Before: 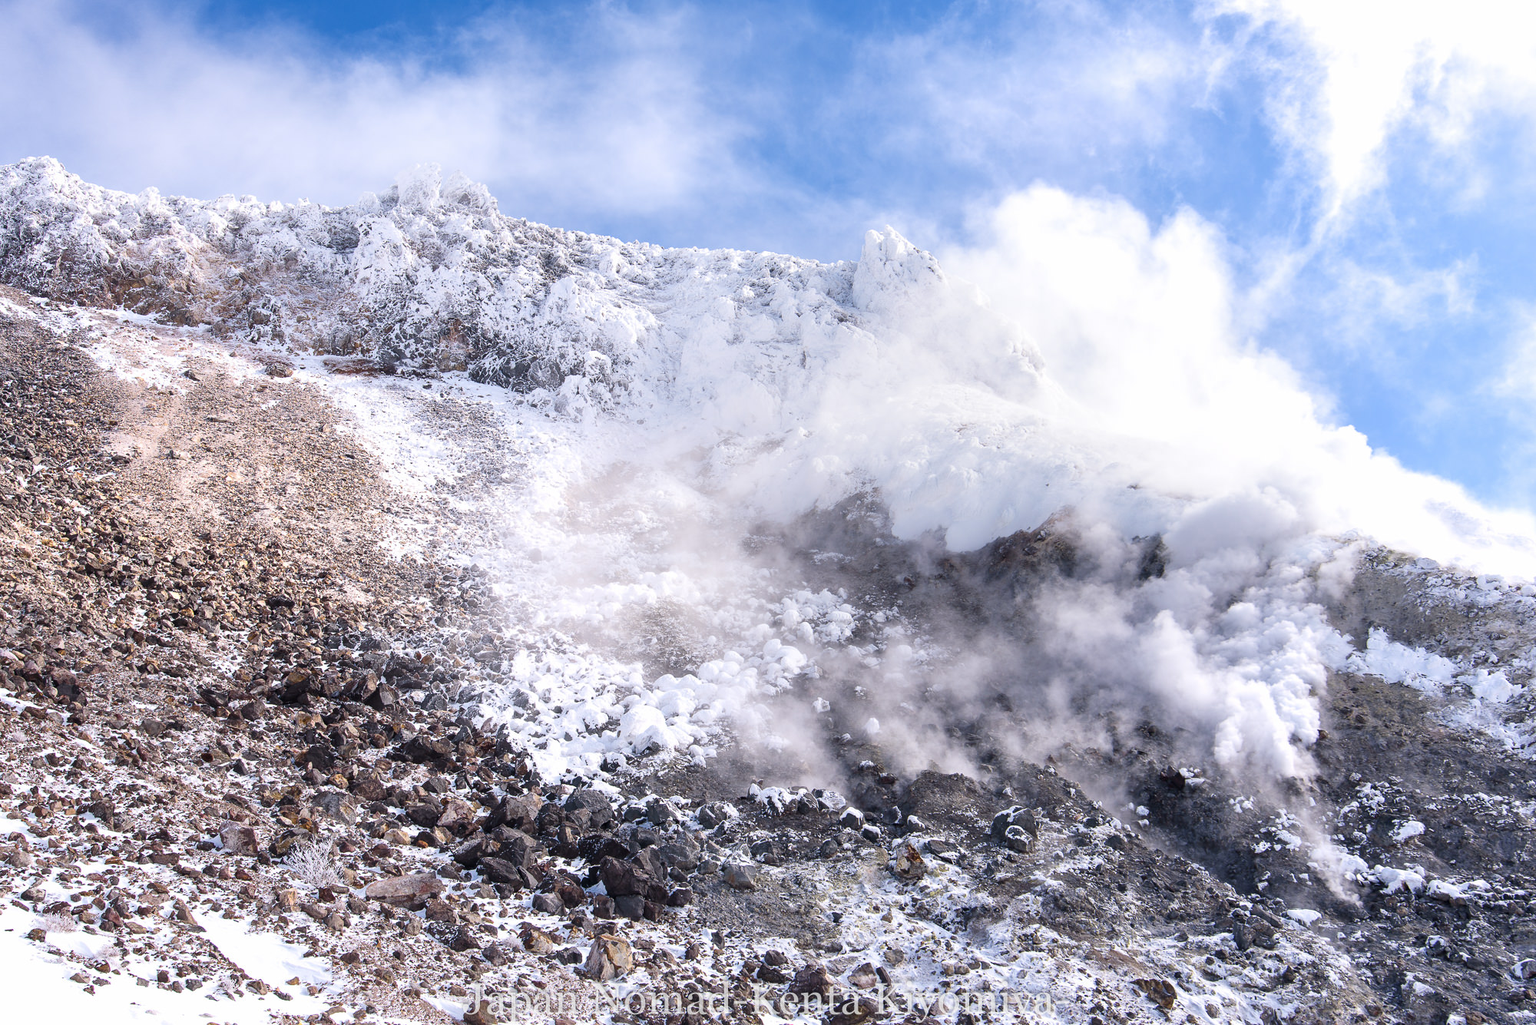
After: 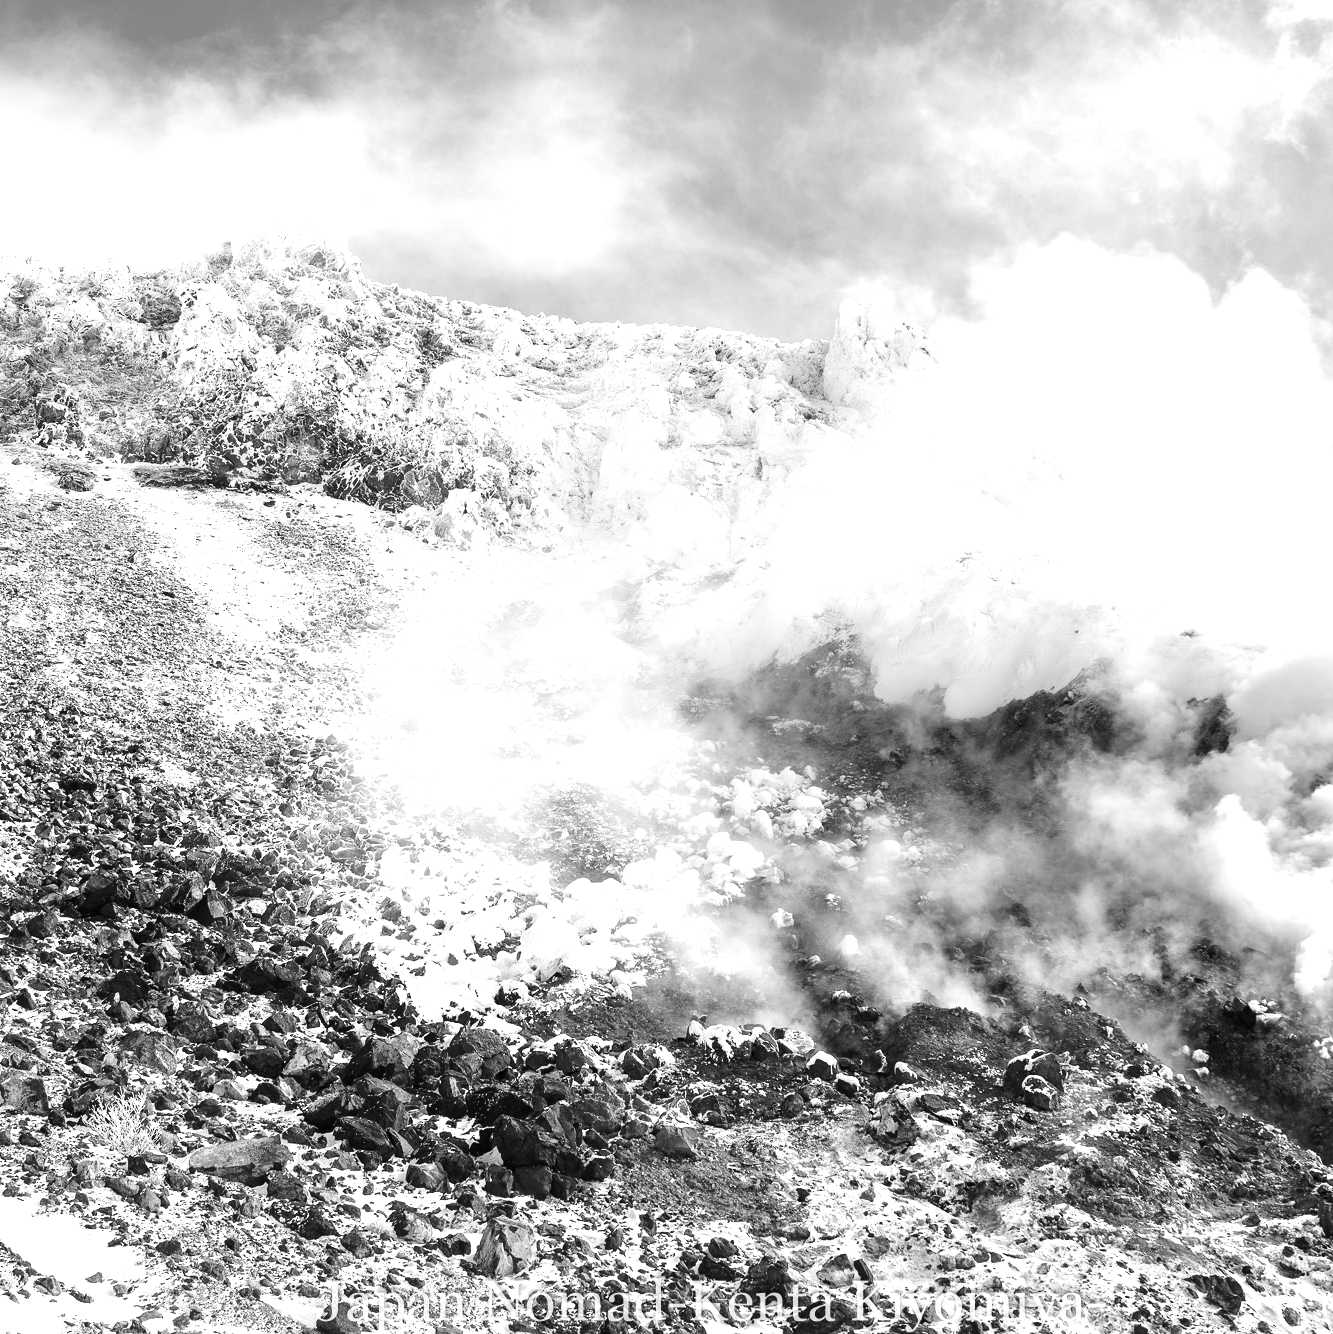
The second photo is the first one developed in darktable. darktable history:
tone equalizer: -8 EV -0.75 EV, -7 EV -0.7 EV, -6 EV -0.6 EV, -5 EV -0.4 EV, -3 EV 0.4 EV, -2 EV 0.6 EV, -1 EV 0.7 EV, +0 EV 0.75 EV, edges refinement/feathering 500, mask exposure compensation -1.57 EV, preserve details no
monochrome: a 14.95, b -89.96
crop and rotate: left 14.385%, right 18.948%
